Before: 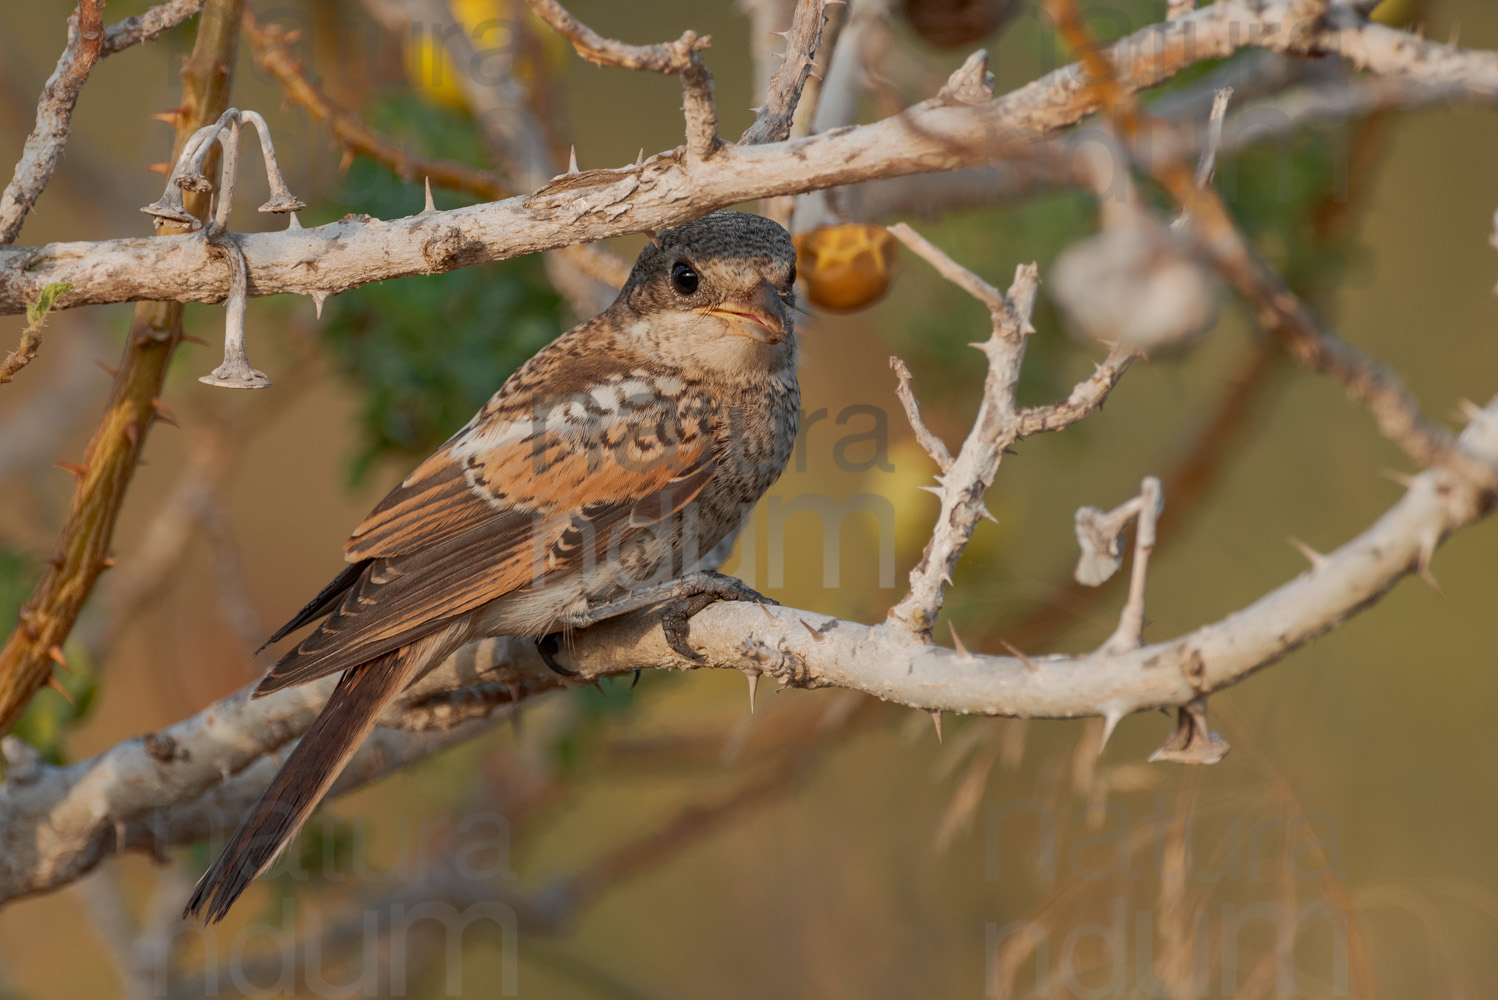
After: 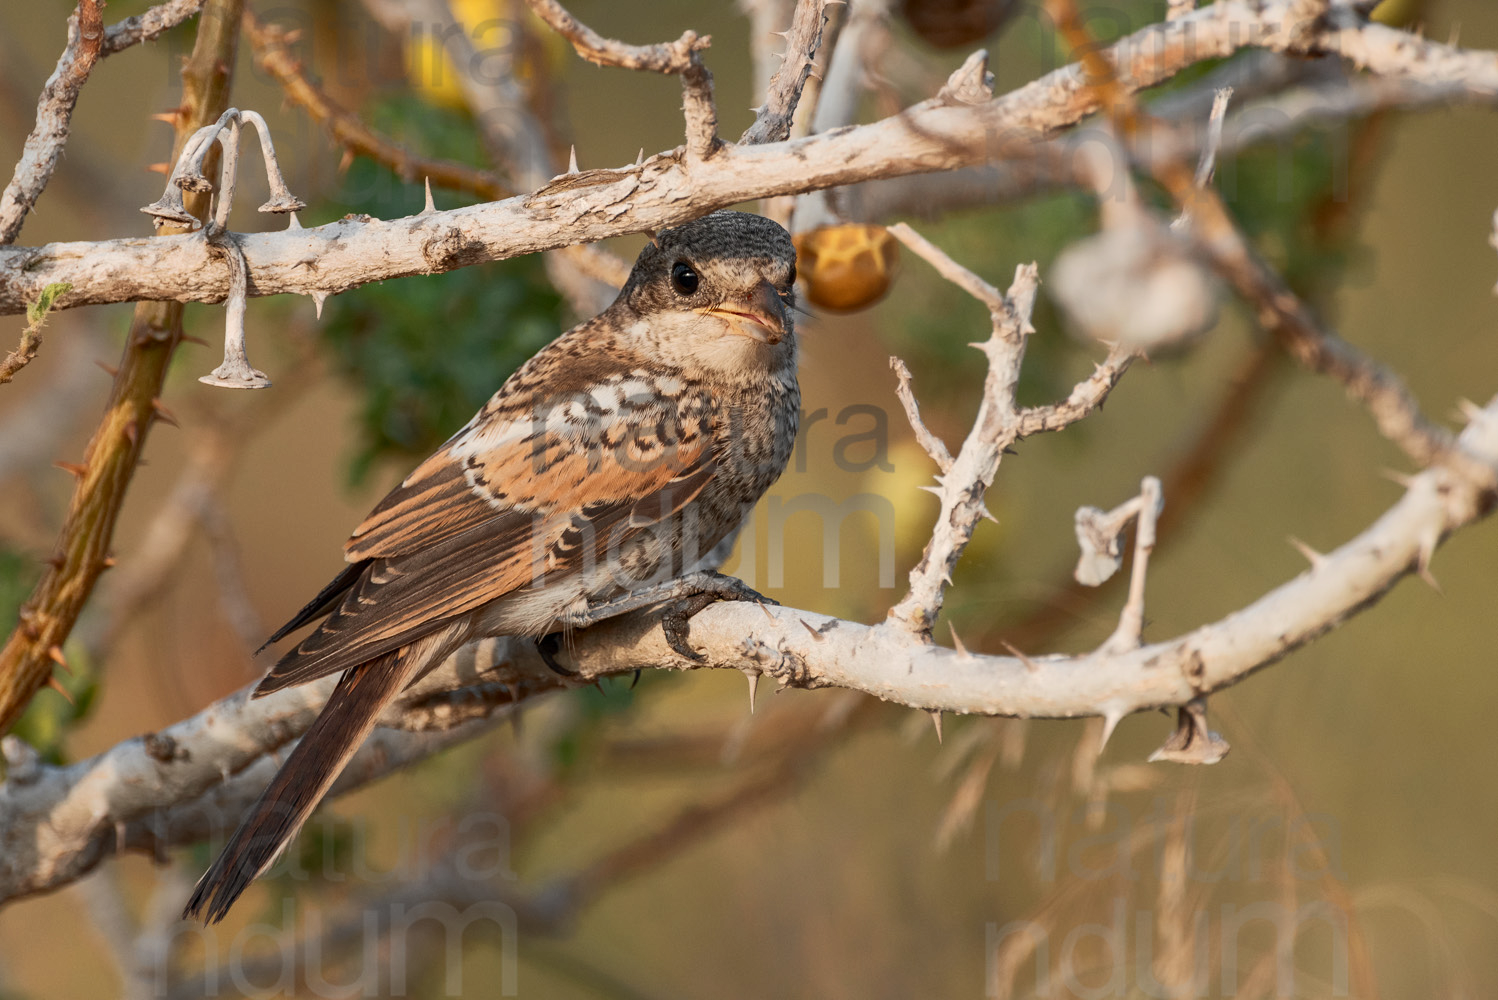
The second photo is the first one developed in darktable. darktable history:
contrast brightness saturation: contrast 0.237, brightness 0.091
